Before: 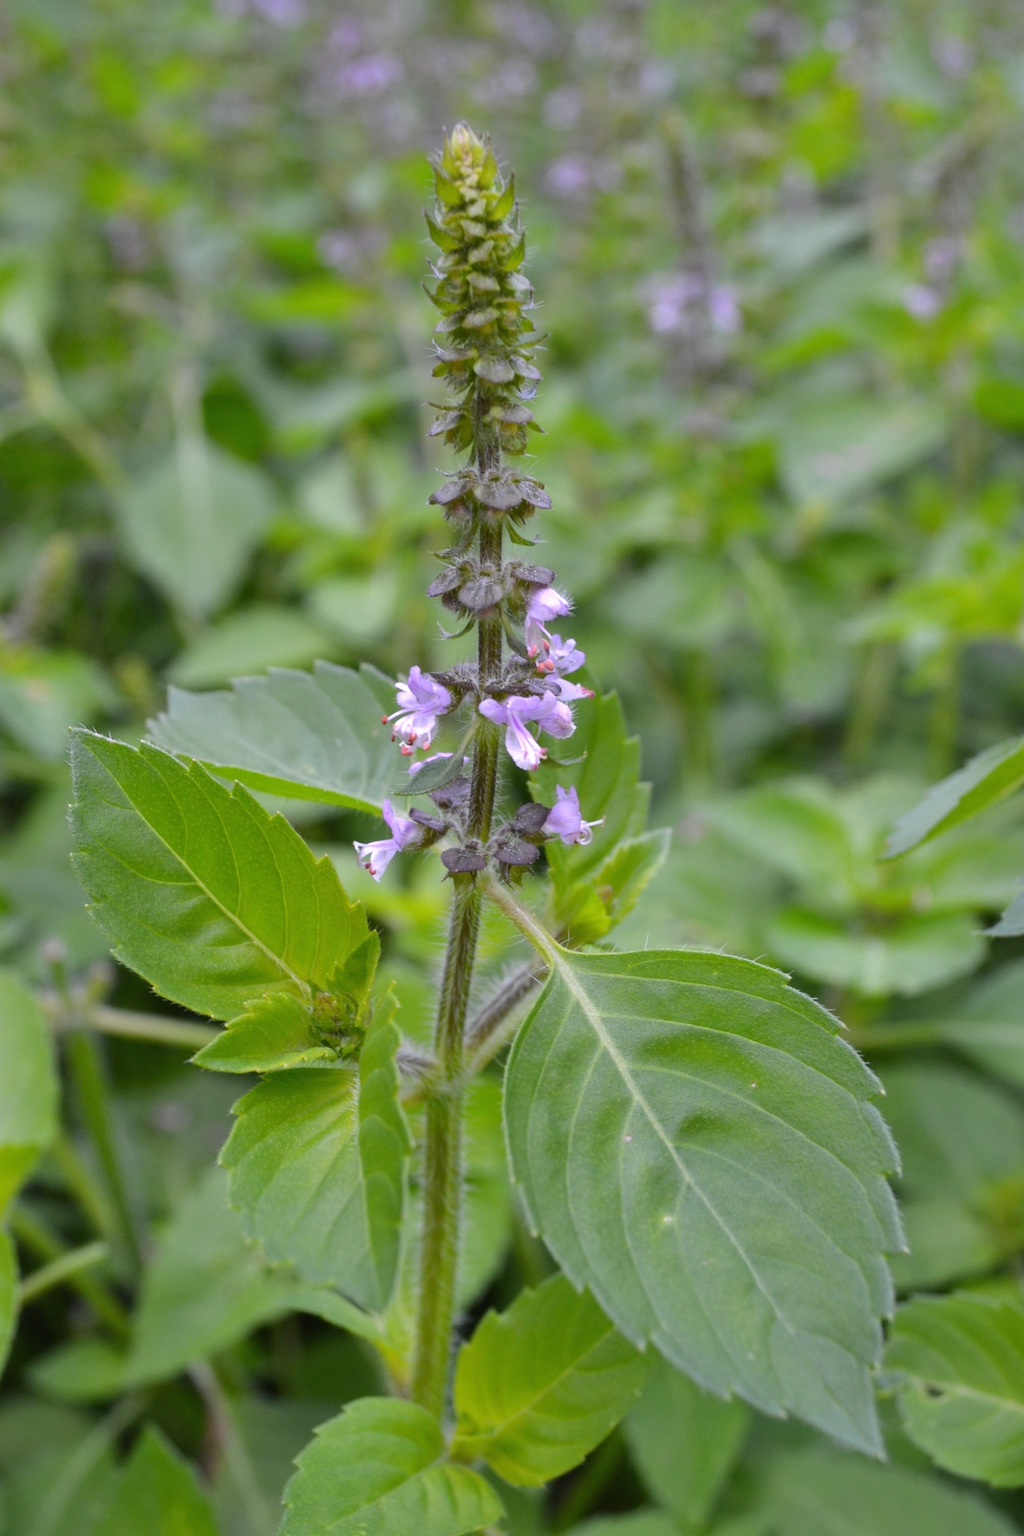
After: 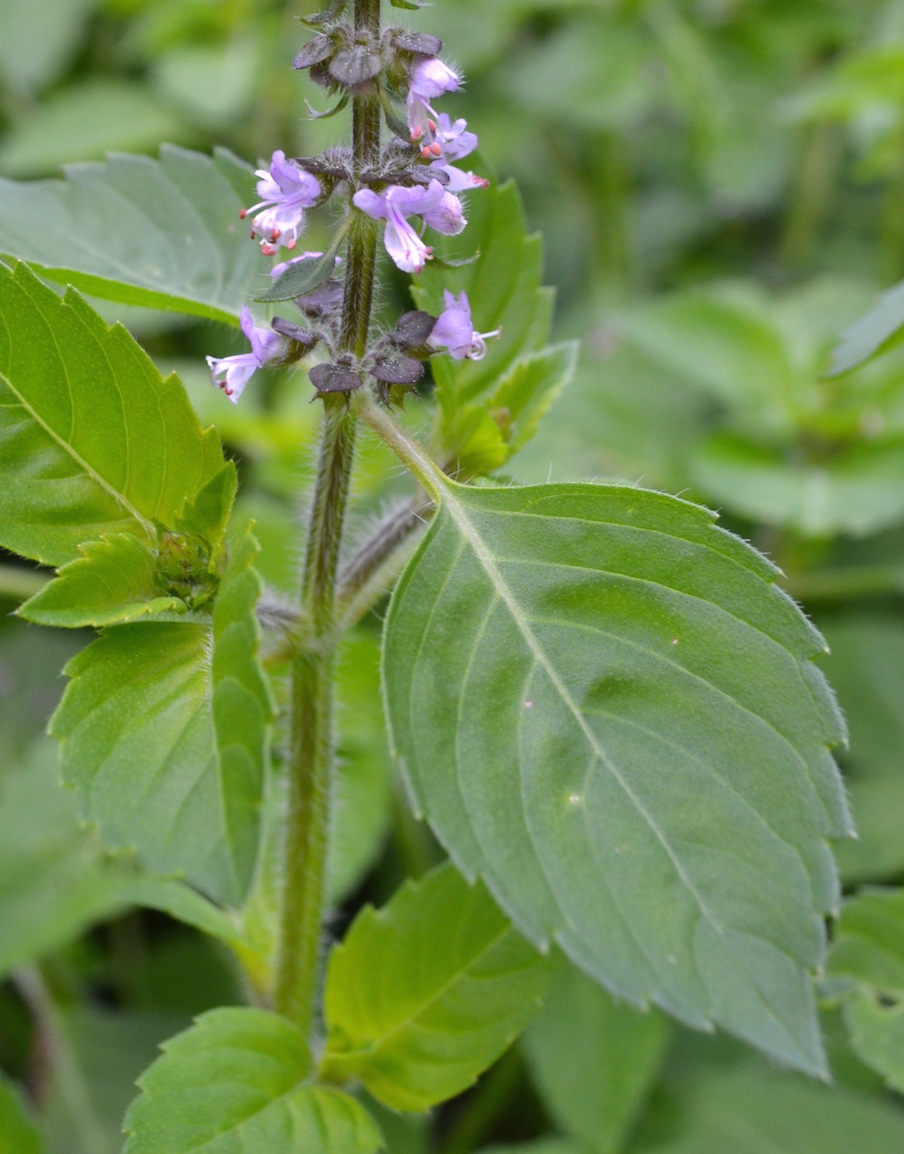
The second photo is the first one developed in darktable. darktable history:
crop and rotate: left 17.334%, top 35.001%, right 7.317%, bottom 0.851%
